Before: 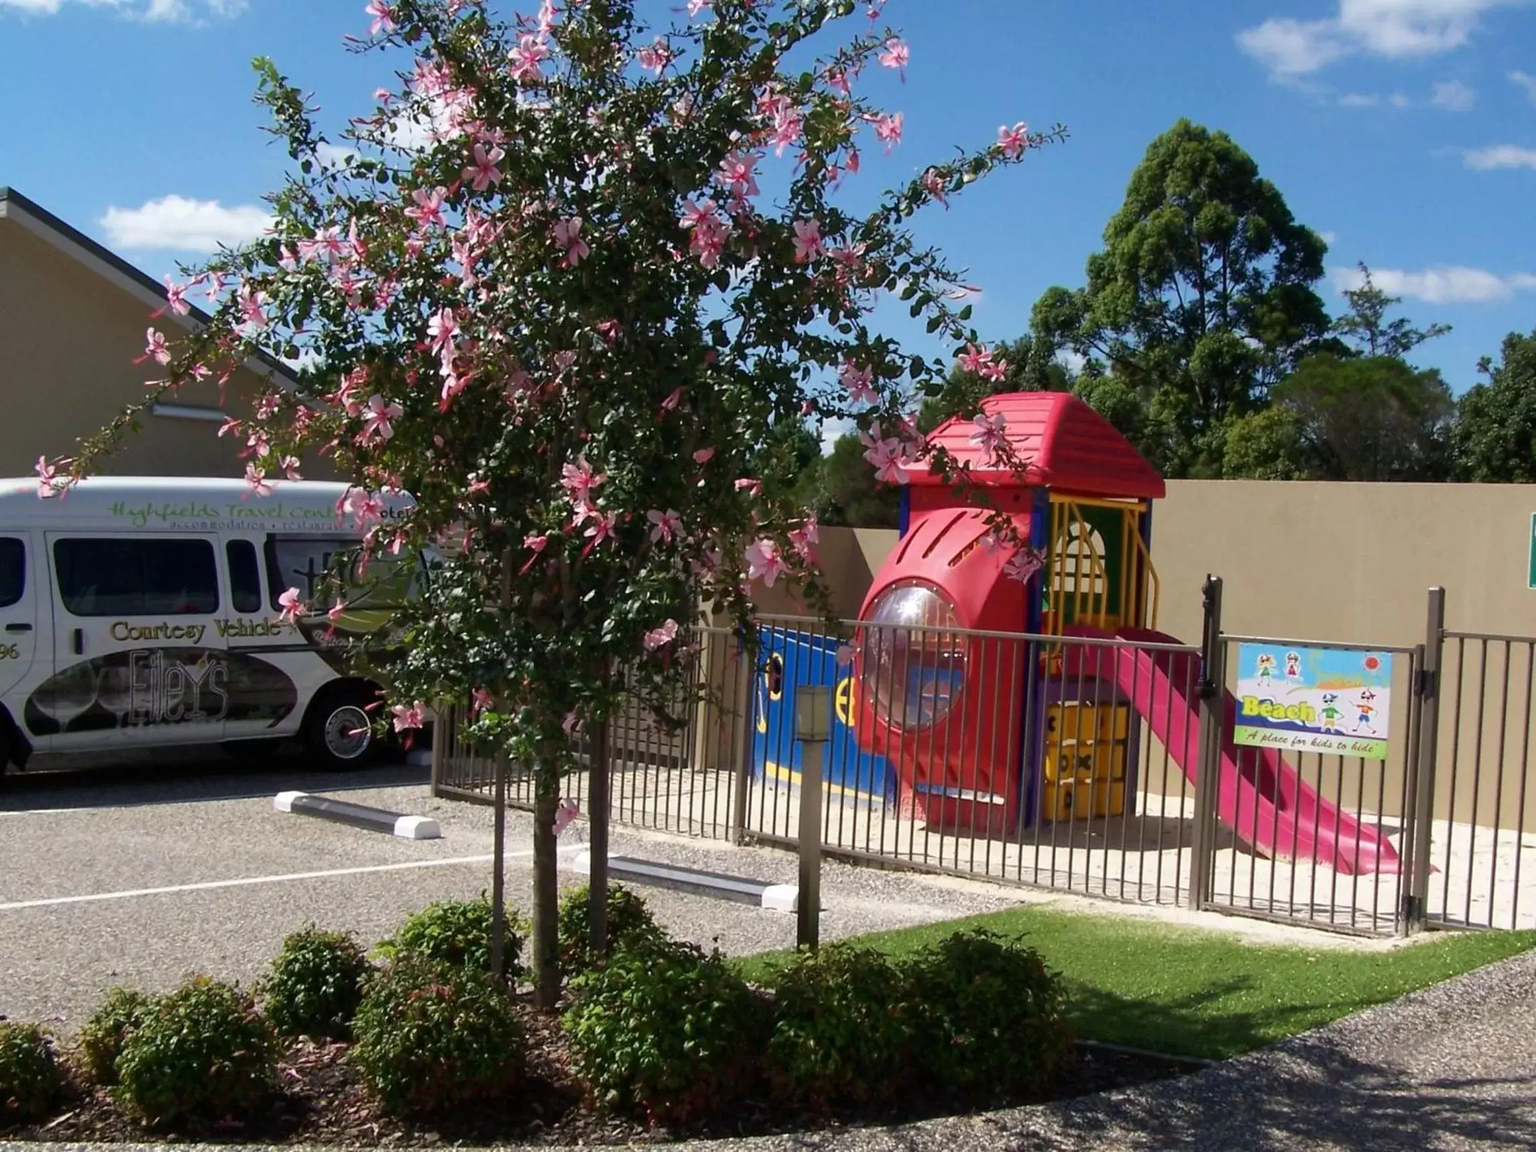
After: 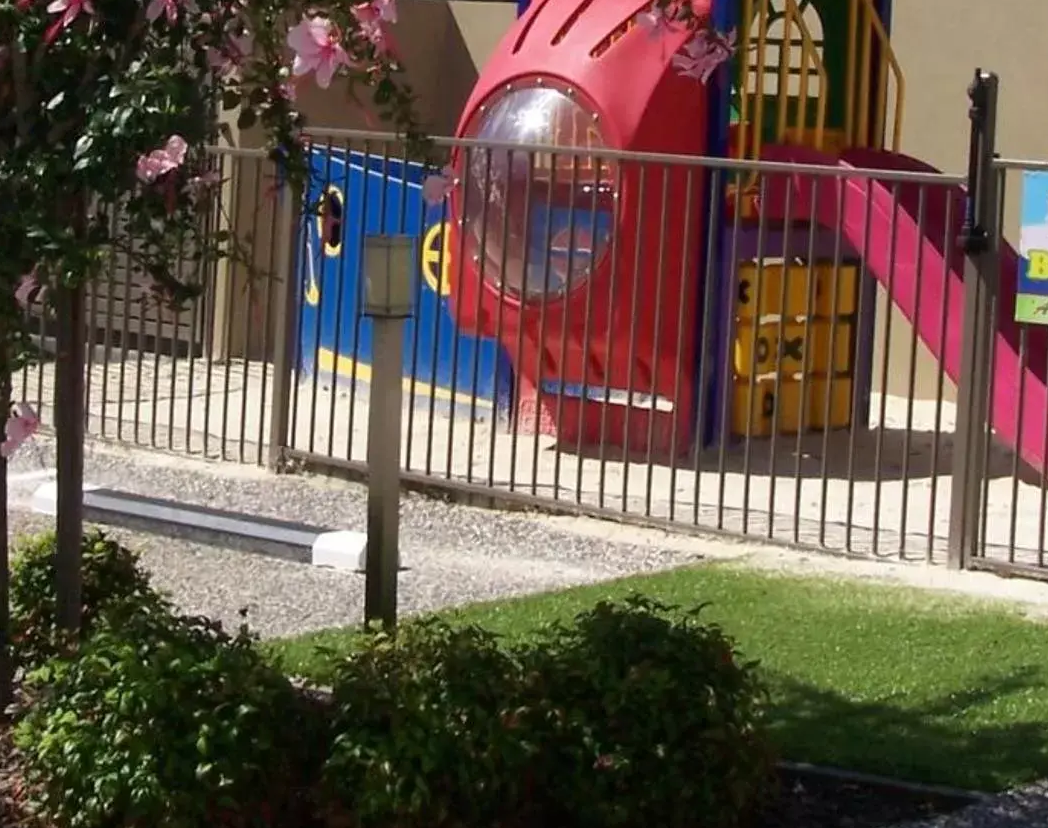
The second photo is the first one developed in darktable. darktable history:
crop: left 35.972%, top 45.885%, right 18.203%, bottom 5.828%
